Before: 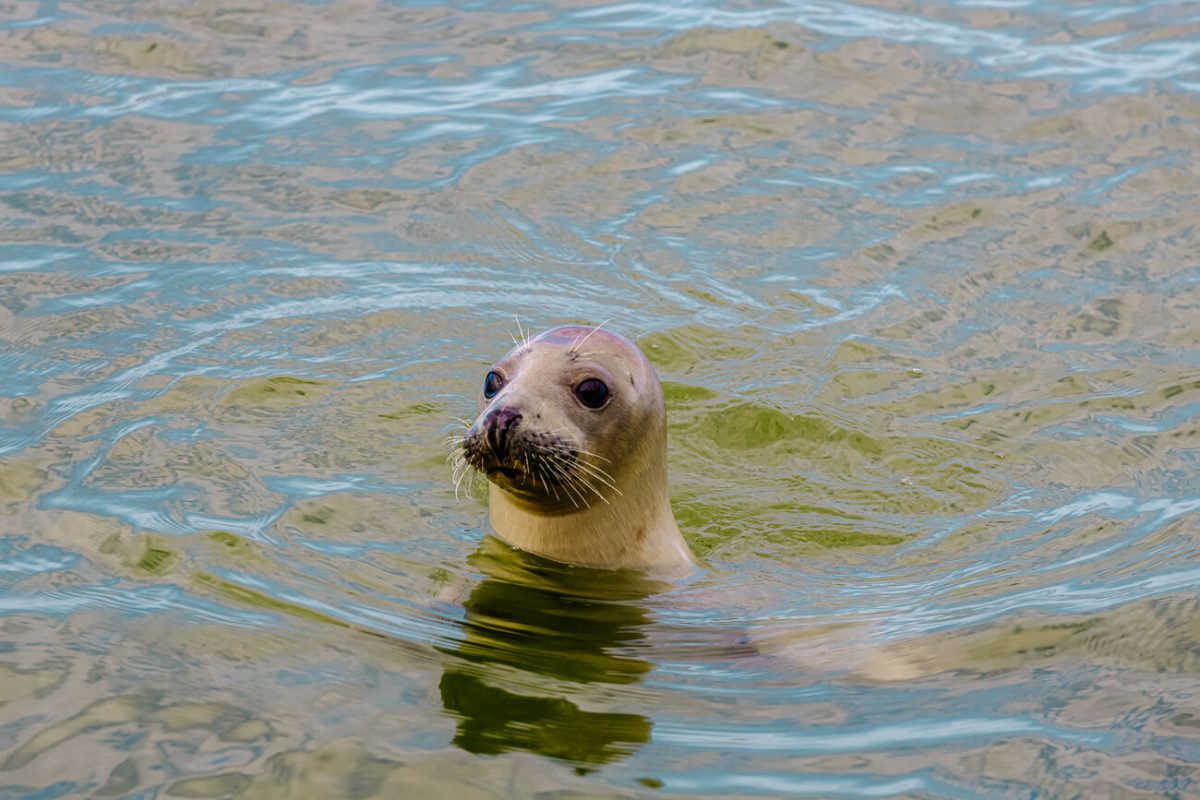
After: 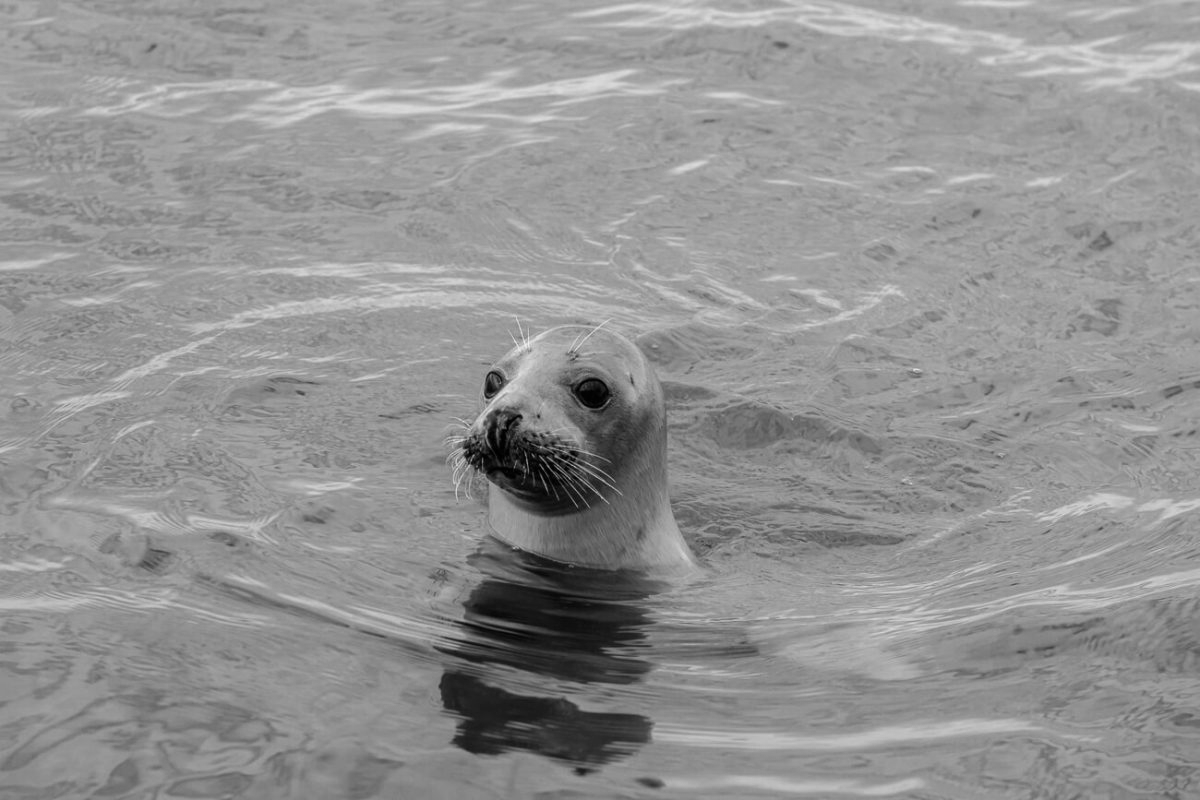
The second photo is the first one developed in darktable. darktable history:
color calibration: output gray [0.22, 0.42, 0.37, 0], illuminant custom, x 0.368, y 0.373, temperature 4335.96 K
